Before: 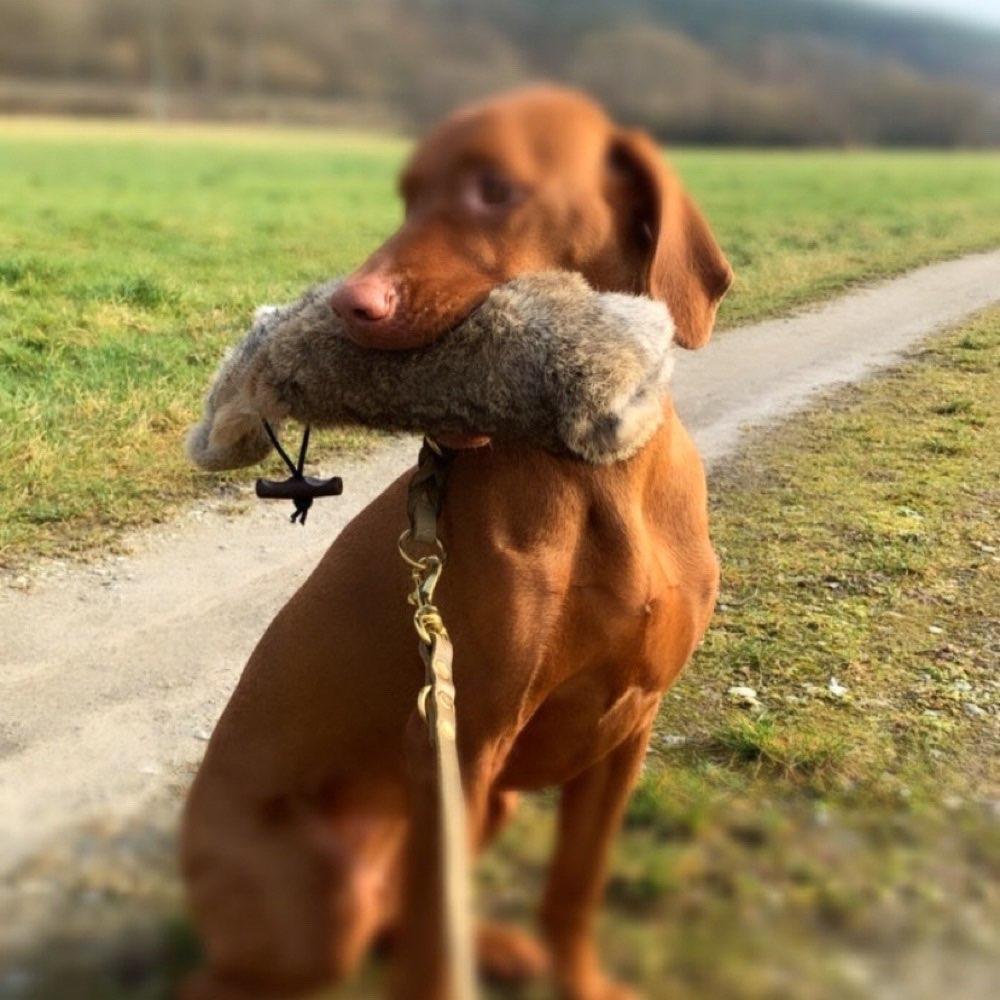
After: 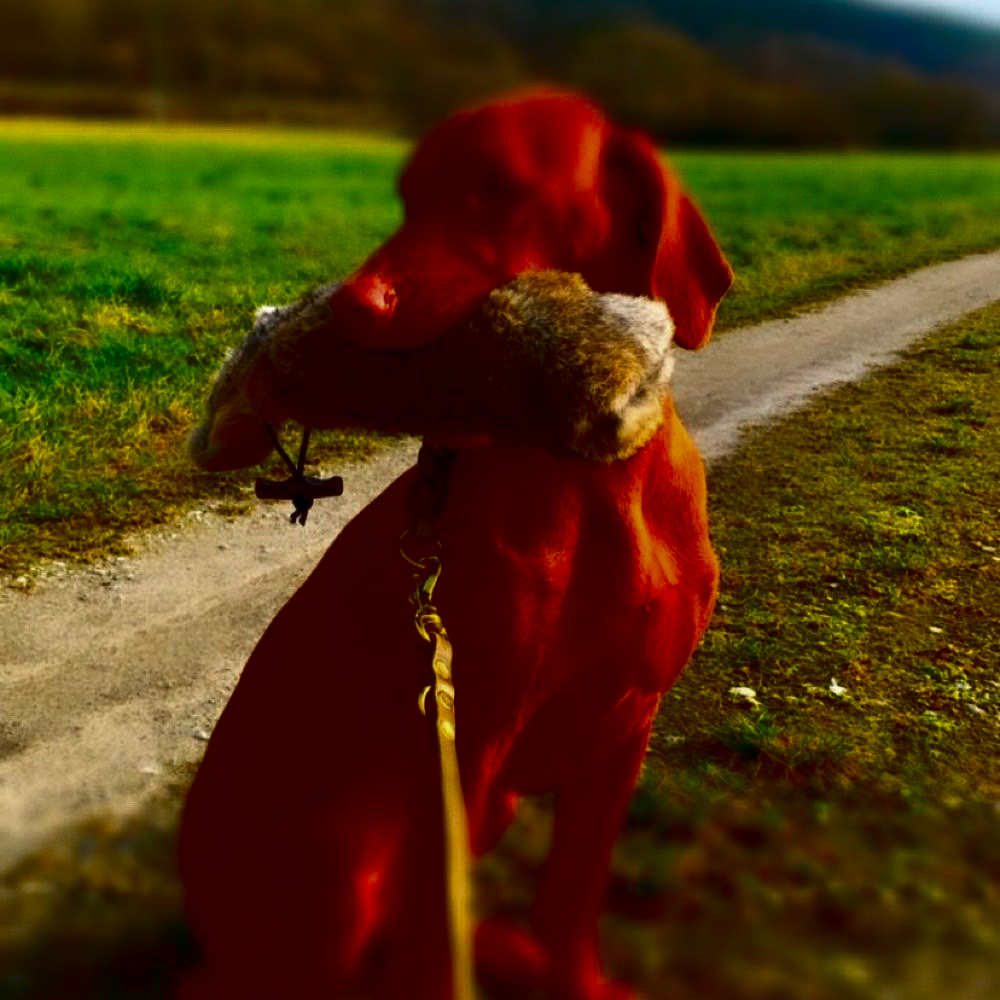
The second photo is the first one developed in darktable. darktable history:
contrast brightness saturation: brightness -0.992, saturation 0.999
